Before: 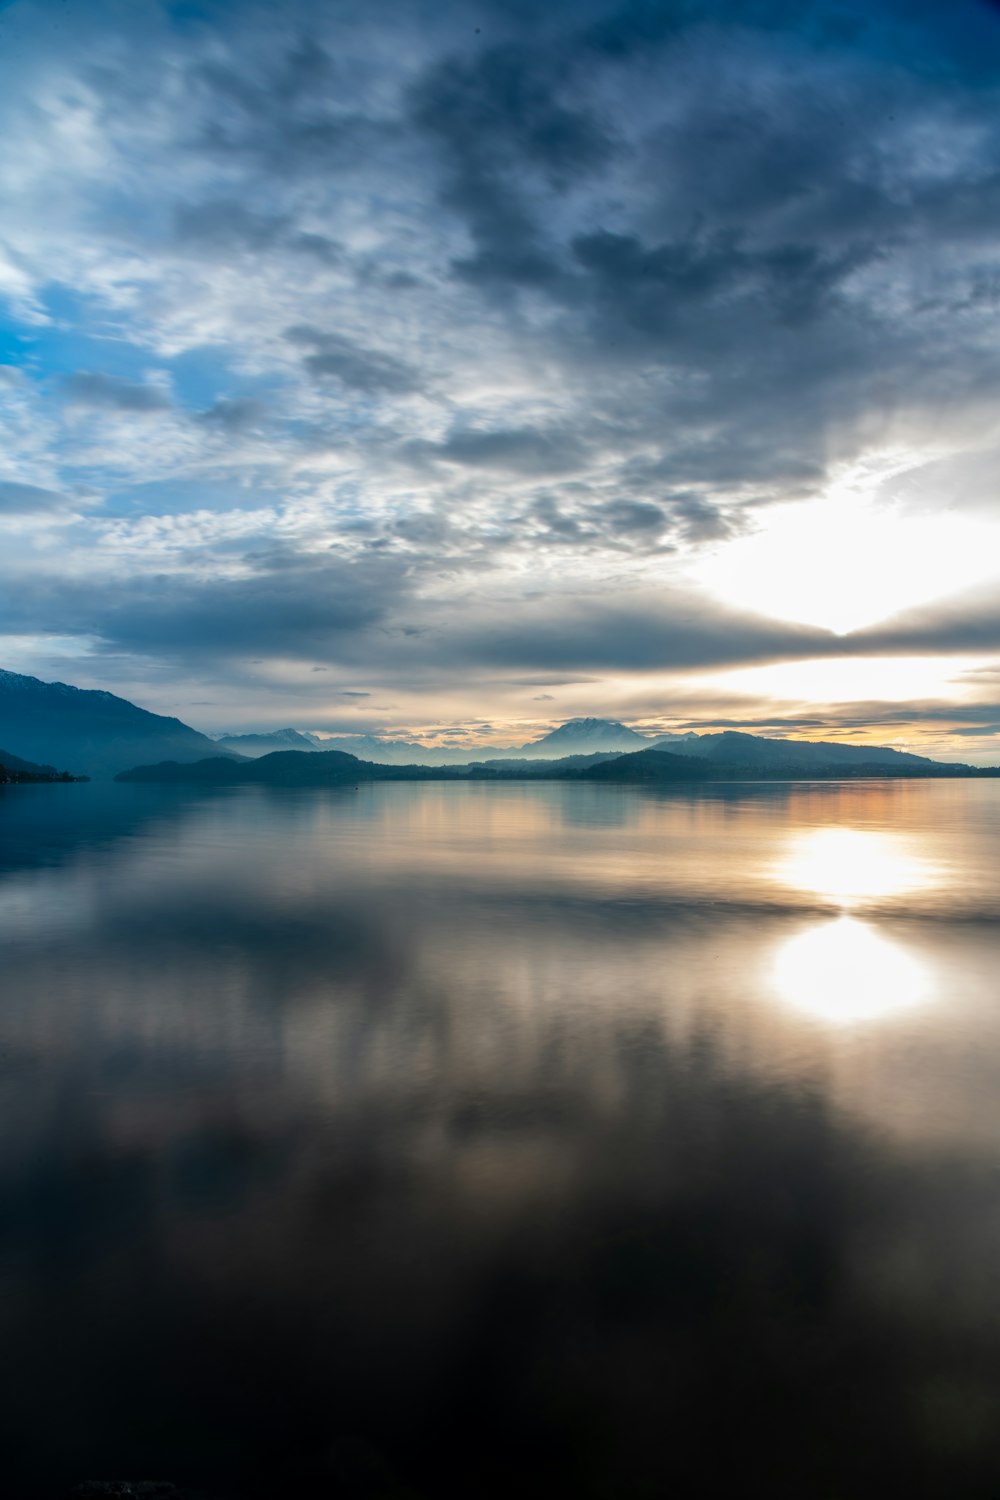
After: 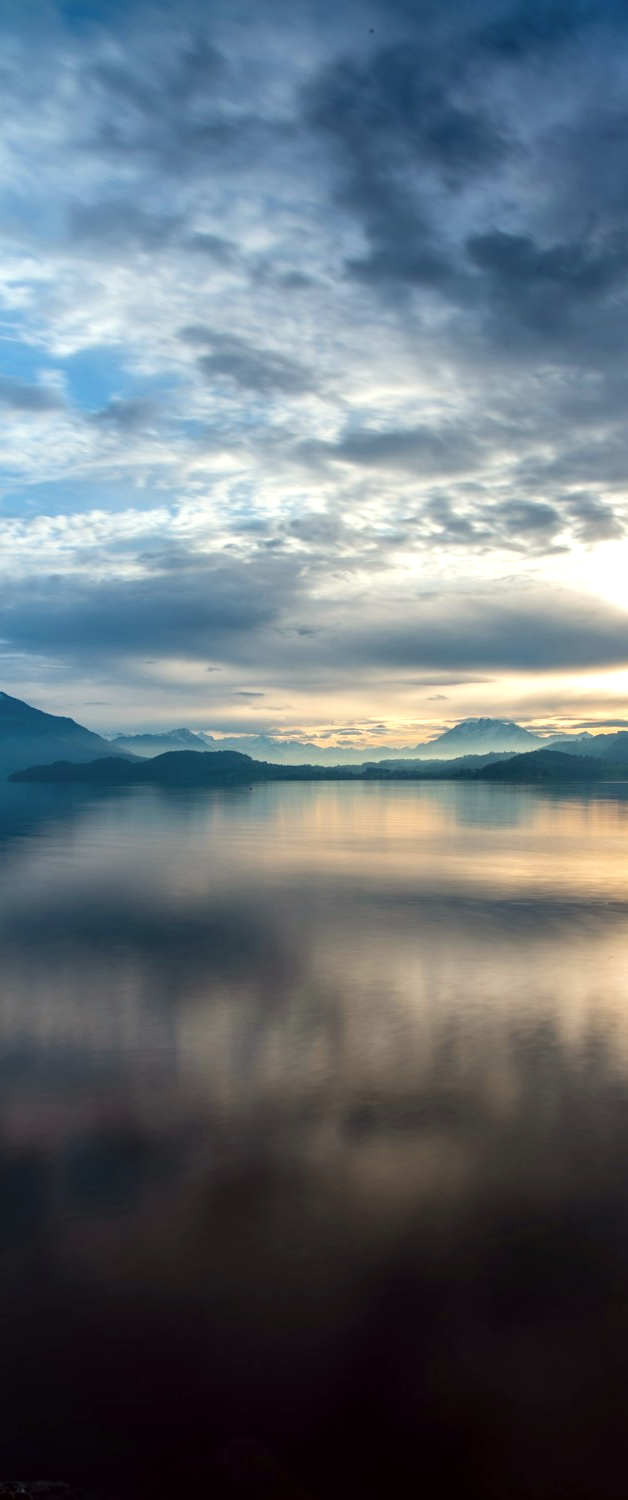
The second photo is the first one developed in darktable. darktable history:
exposure: exposure 0.376 EV, compensate highlight preservation false
color correction: highlights a* -1.12, highlights b* 4.49, shadows a* 3.61
crop: left 10.665%, right 26.507%
